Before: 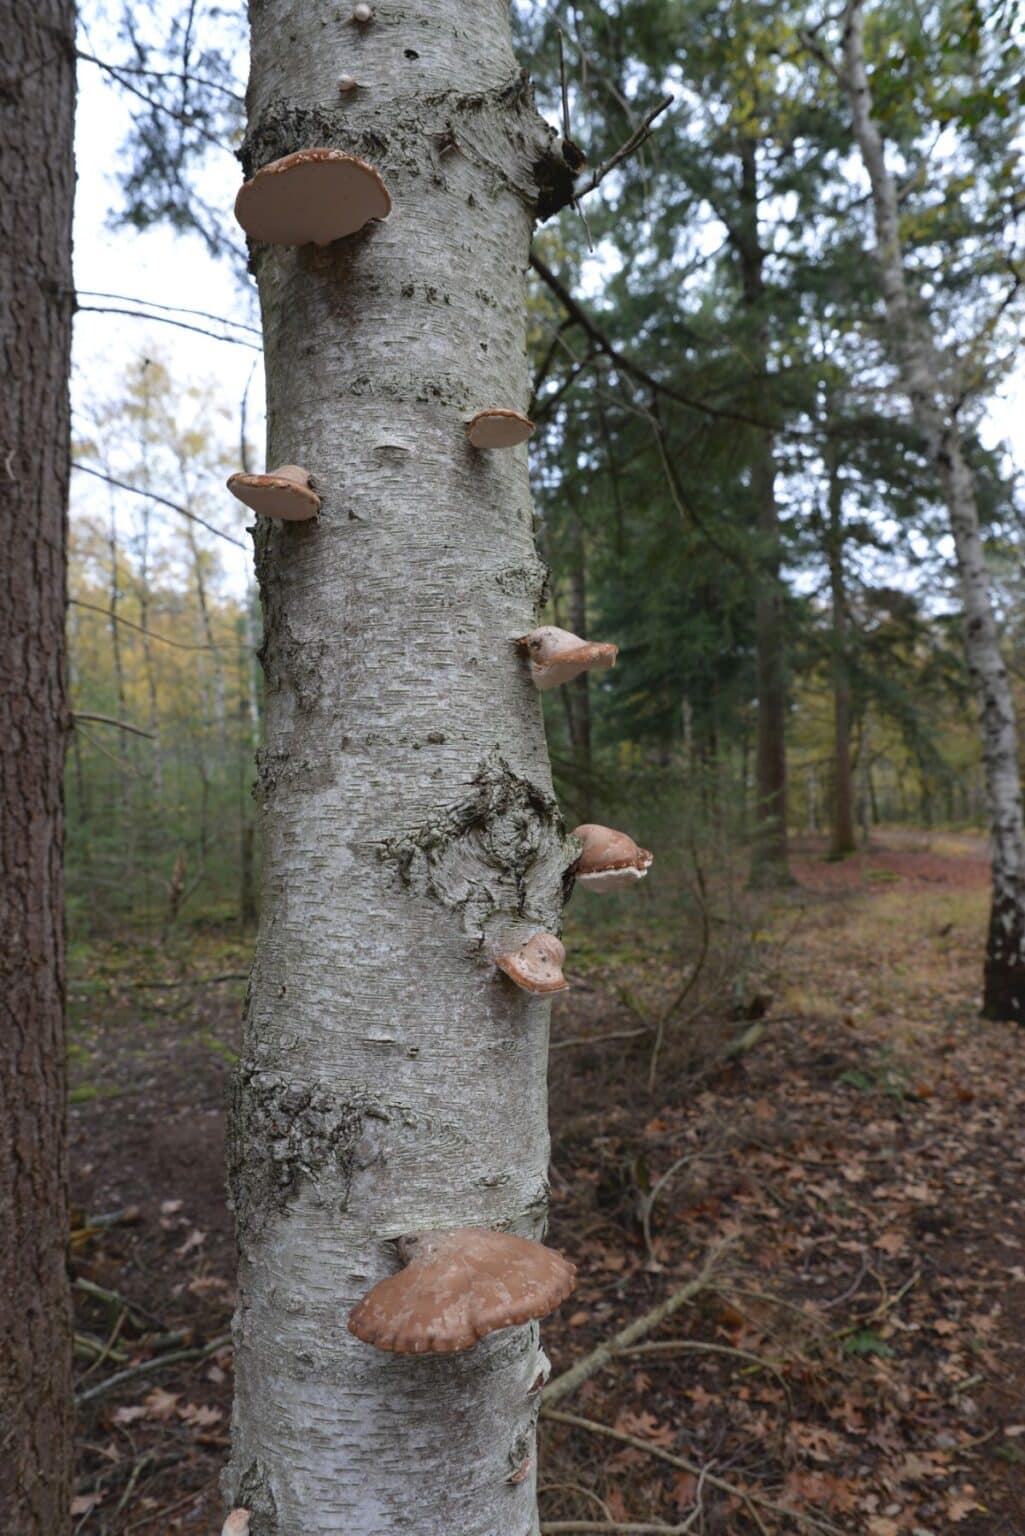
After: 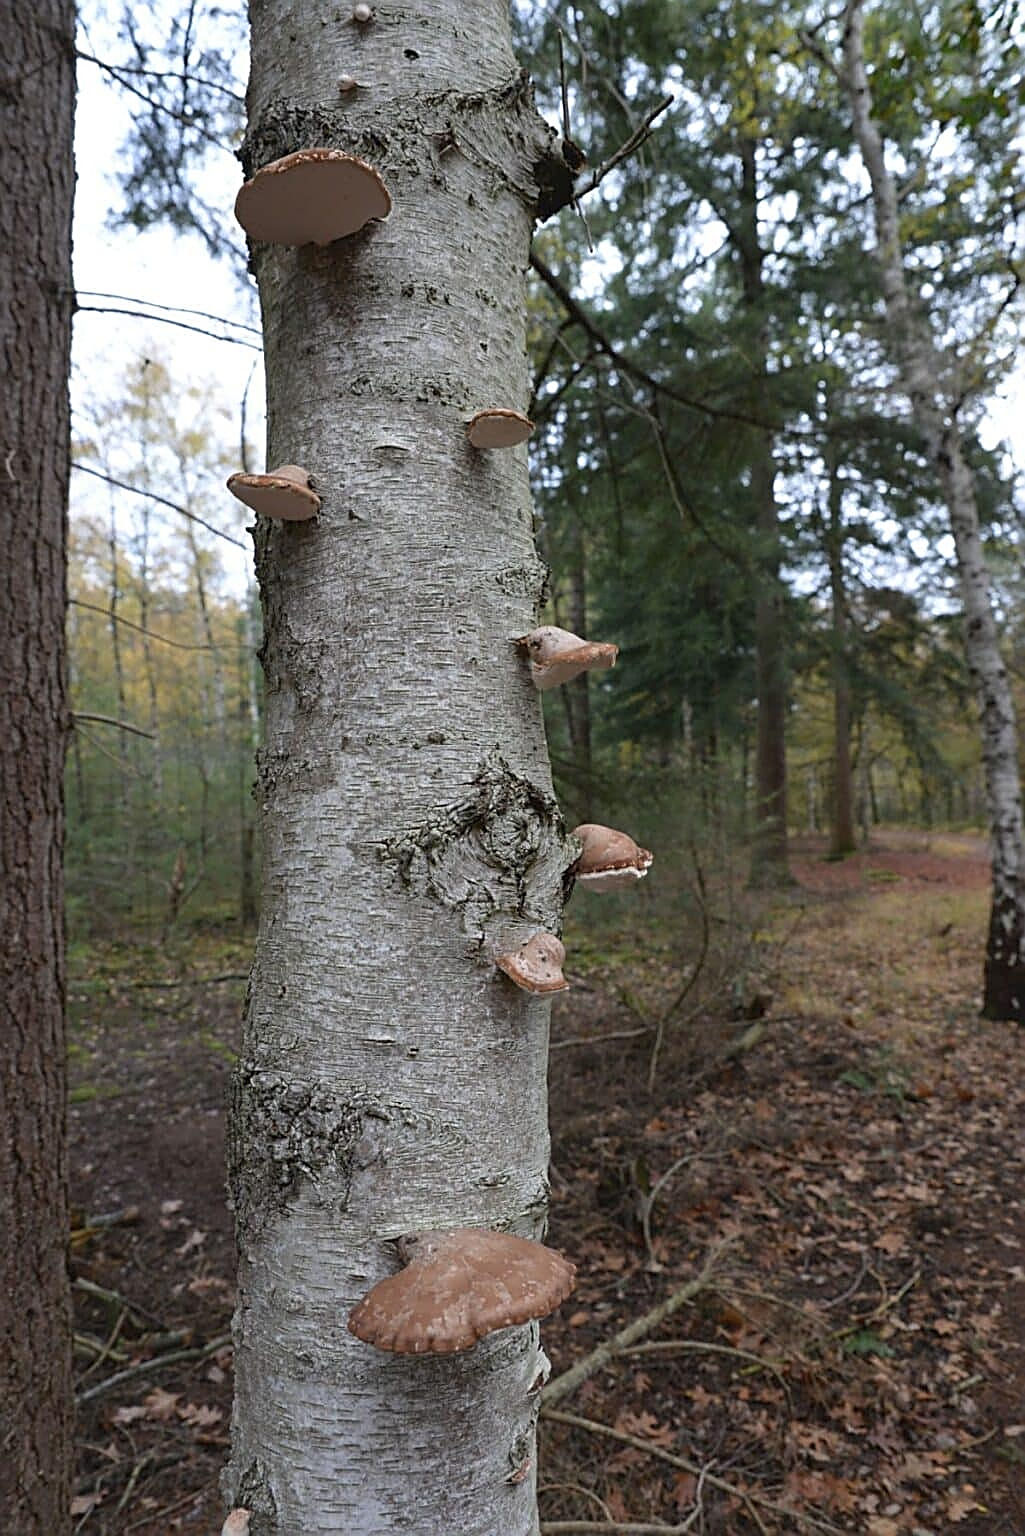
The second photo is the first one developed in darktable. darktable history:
sharpen: amount 1
color correction: saturation 0.98
